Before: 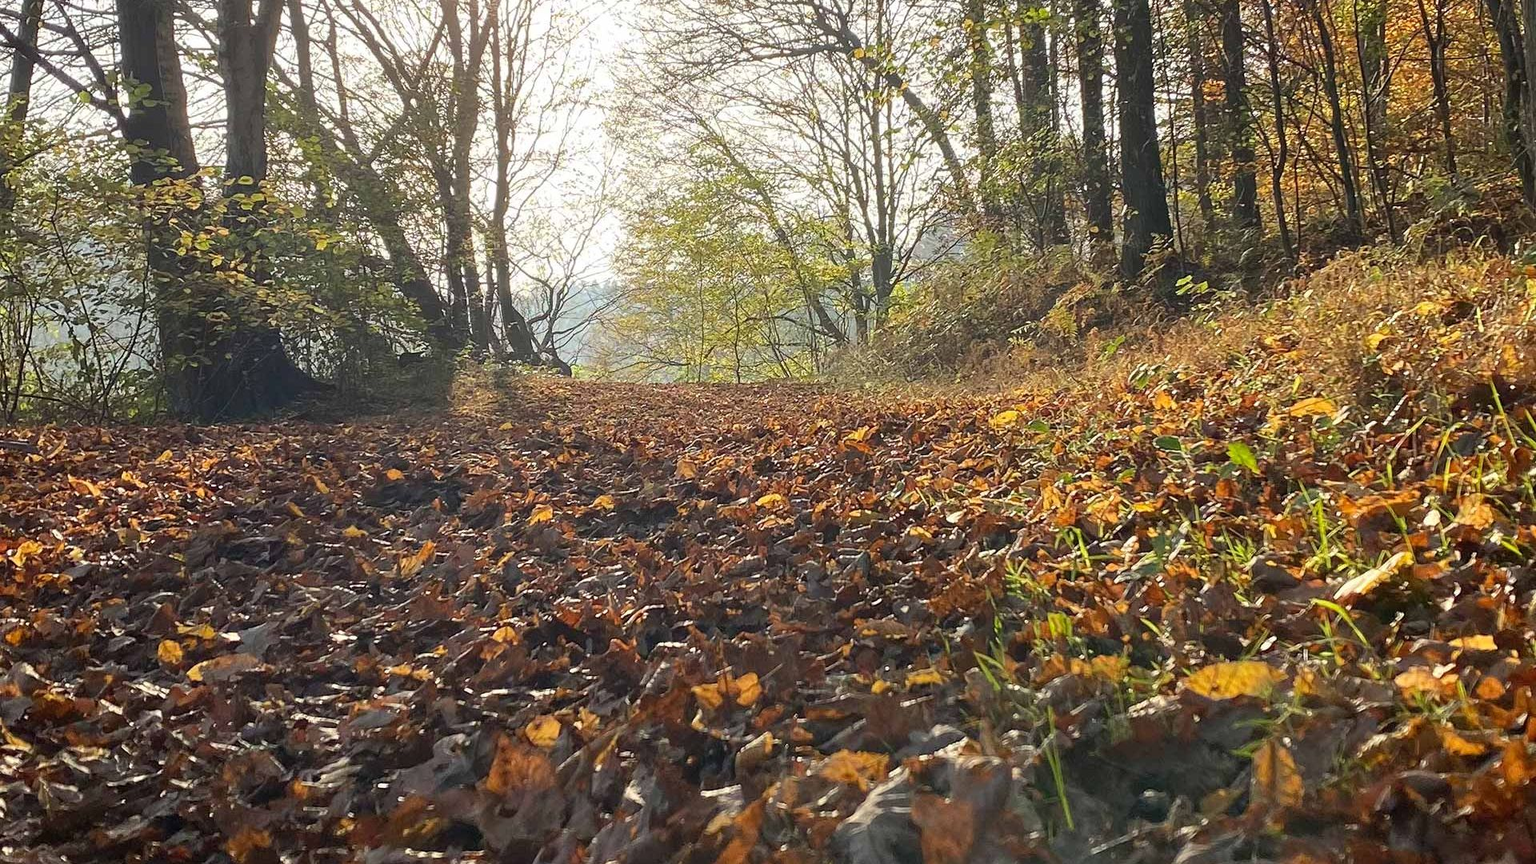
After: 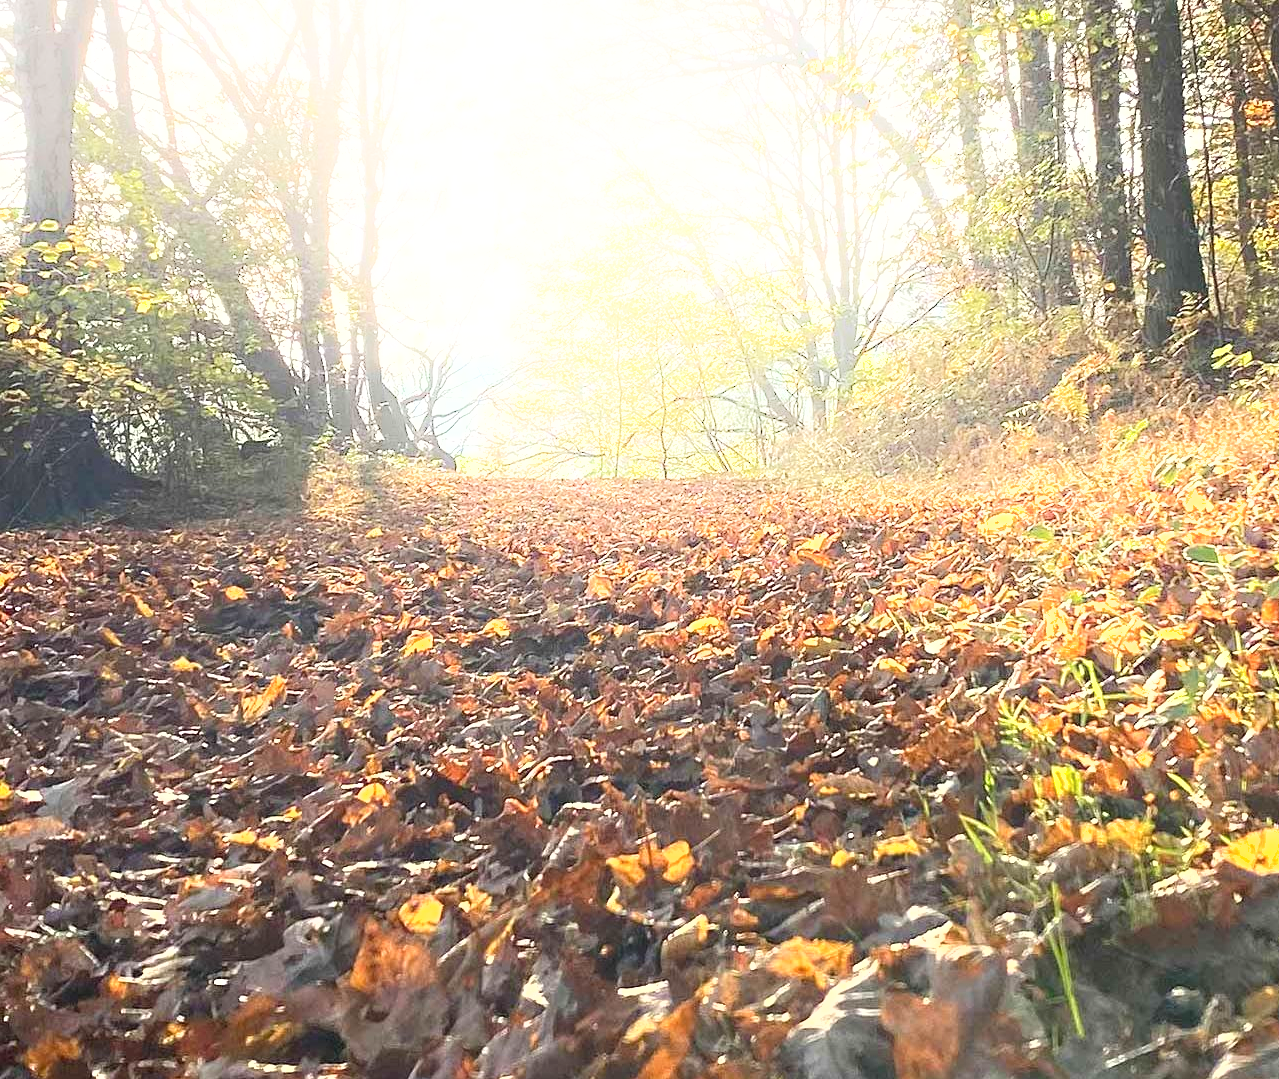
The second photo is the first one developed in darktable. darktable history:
exposure: black level correction 0, exposure 1.452 EV, compensate highlight preservation false
shadows and highlights: shadows -55.6, highlights 85.74, soften with gaussian
crop and rotate: left 13.446%, right 19.905%
